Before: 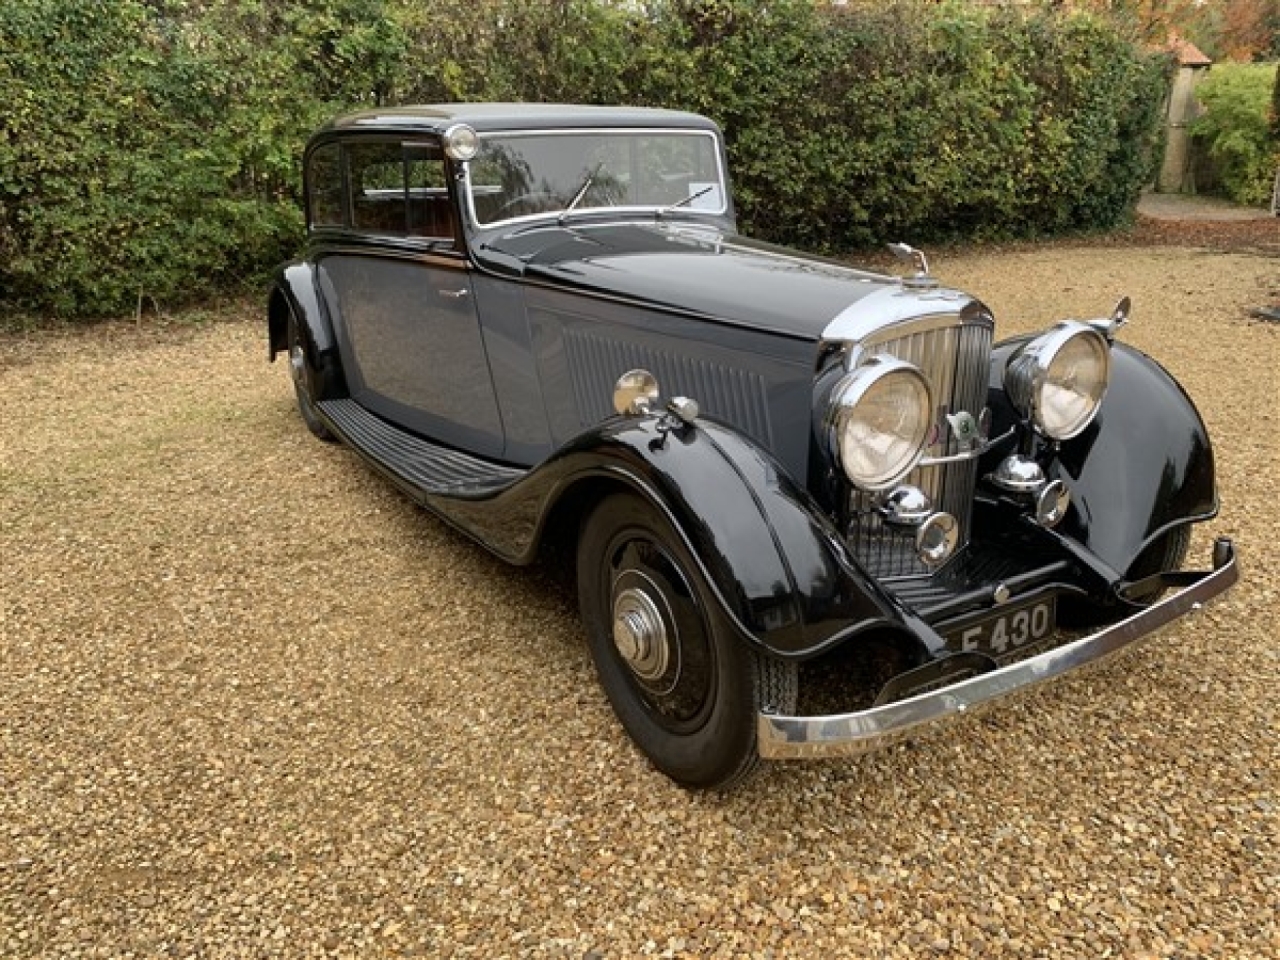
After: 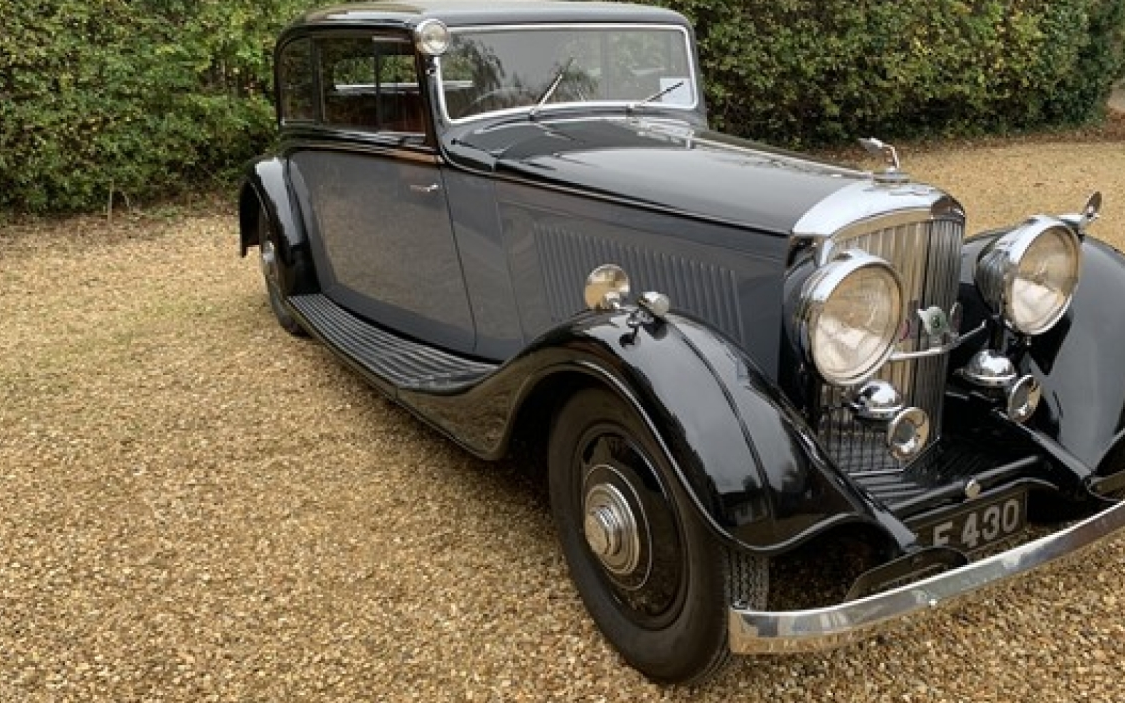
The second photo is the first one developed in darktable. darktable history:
crop and rotate: left 2.31%, top 11.023%, right 9.743%, bottom 15.704%
